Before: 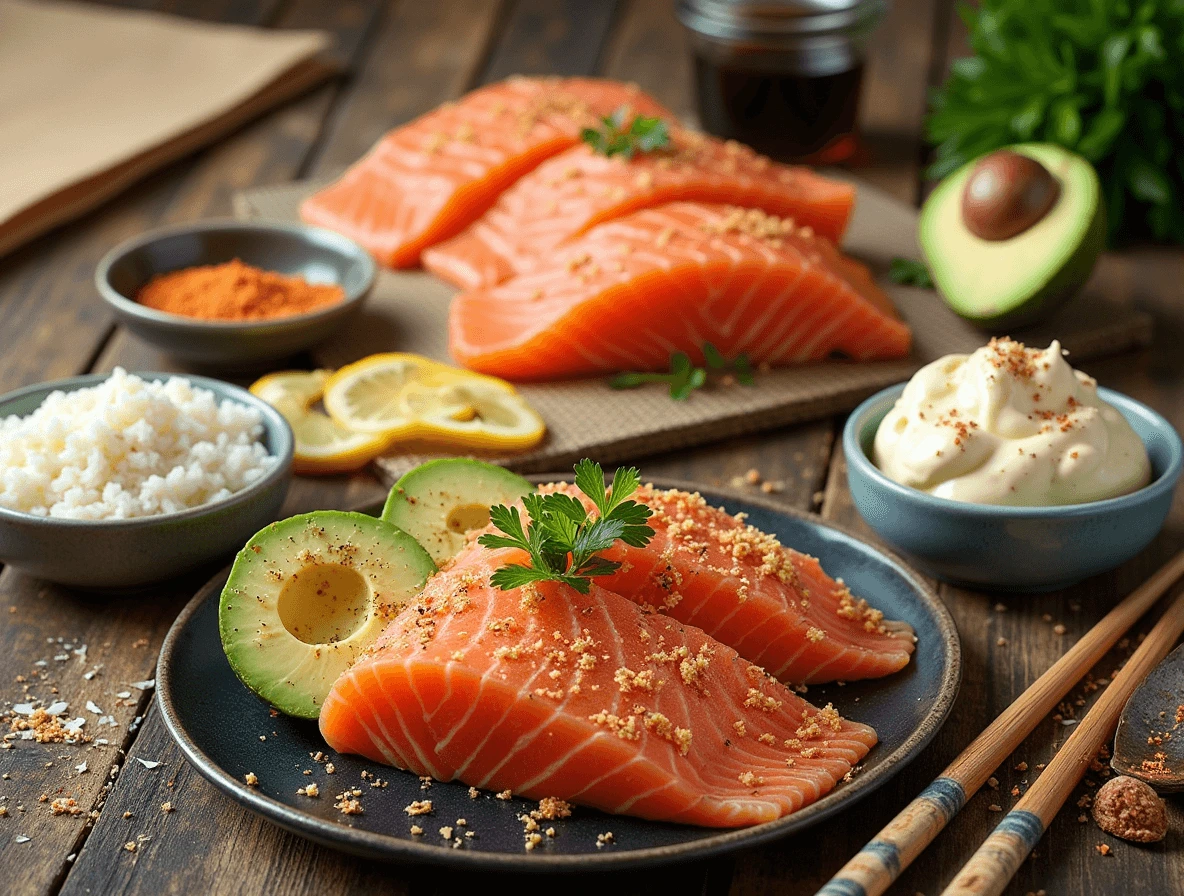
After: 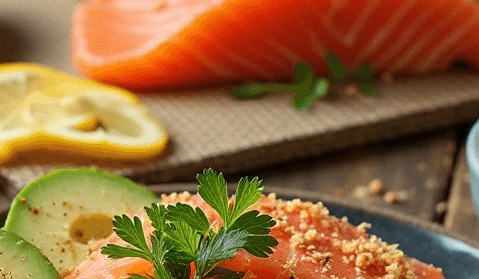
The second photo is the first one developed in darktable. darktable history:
crop: left 31.871%, top 32.404%, right 27.614%, bottom 36.363%
